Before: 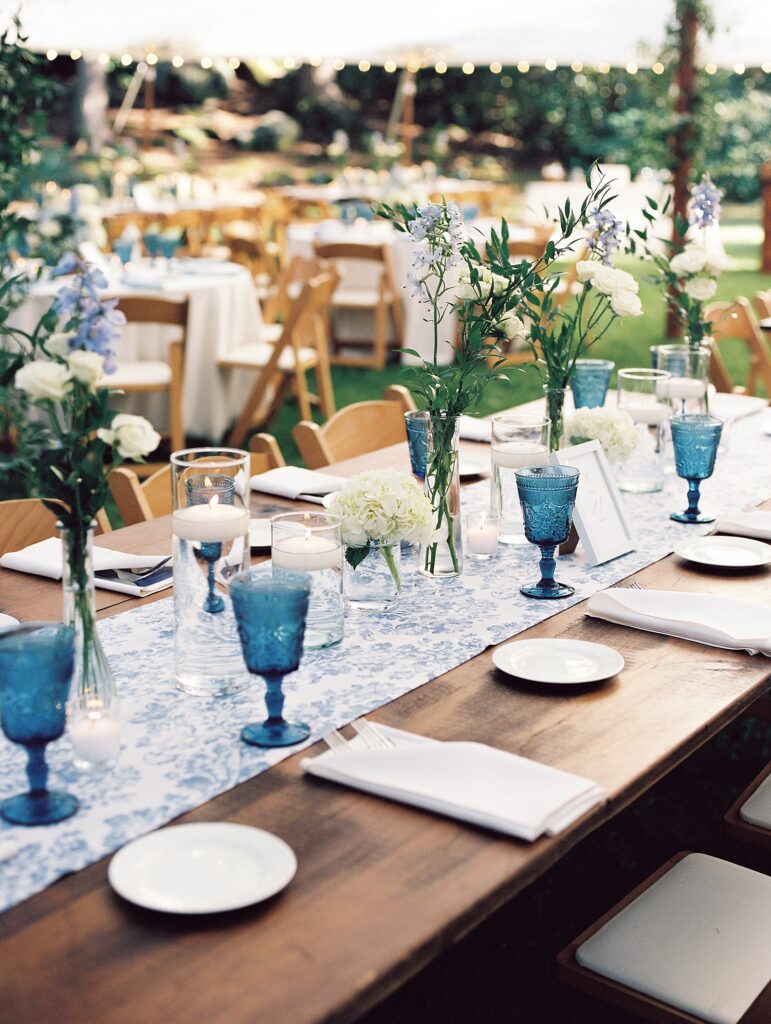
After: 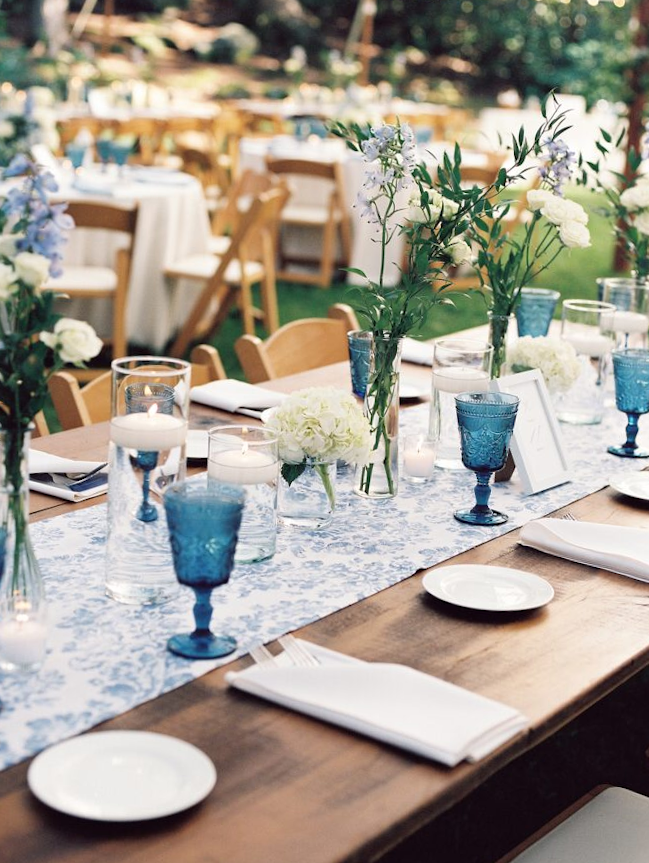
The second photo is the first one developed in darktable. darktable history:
crop and rotate: angle -3.02°, left 5.289%, top 5.161%, right 4.625%, bottom 4.687%
